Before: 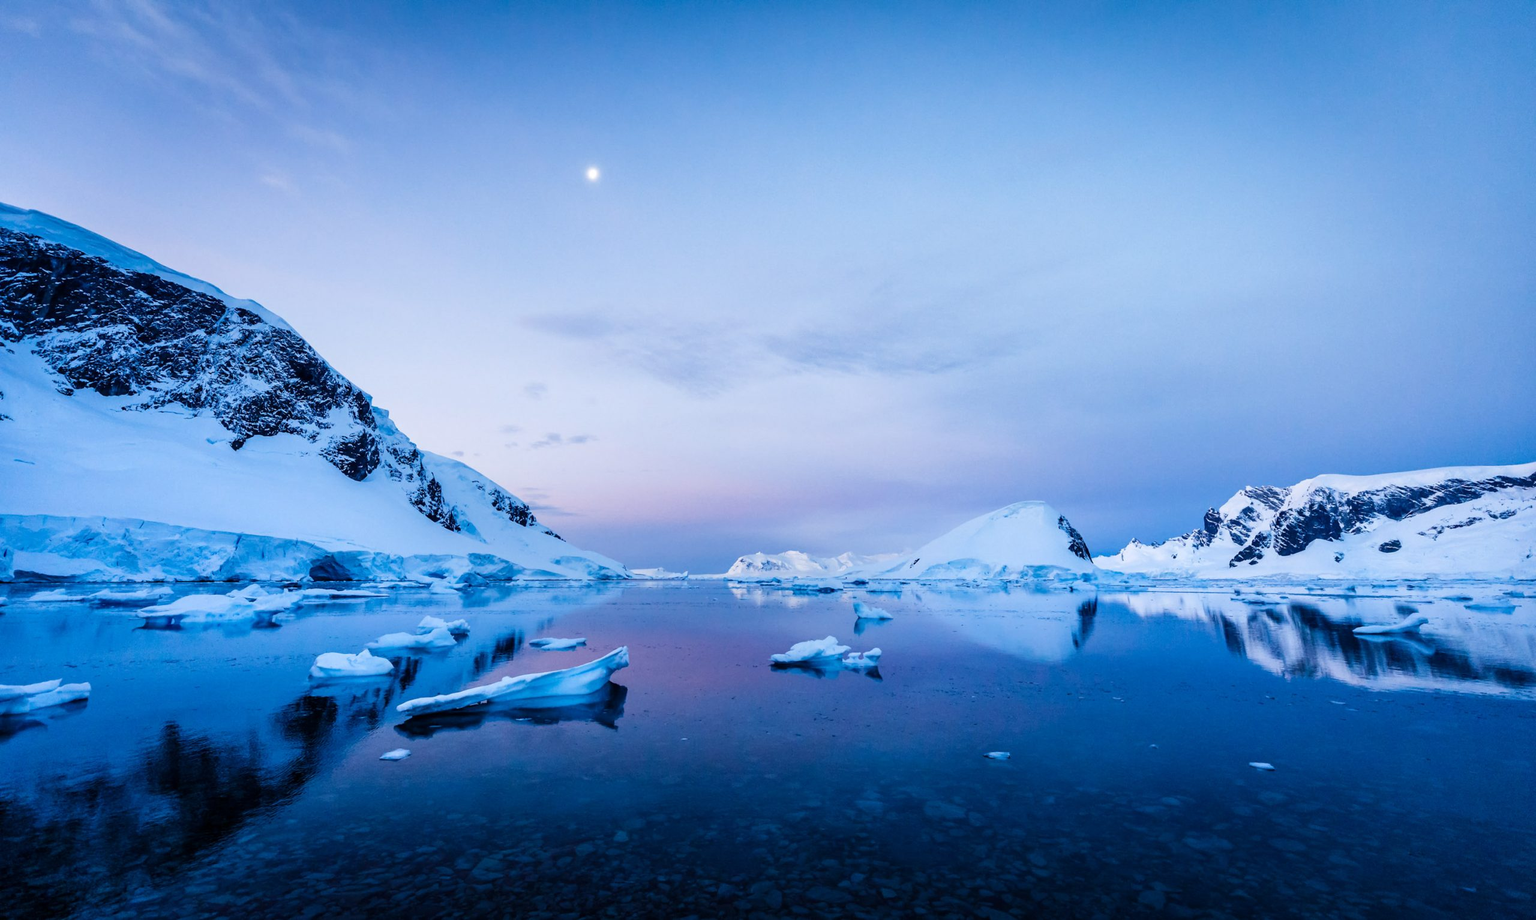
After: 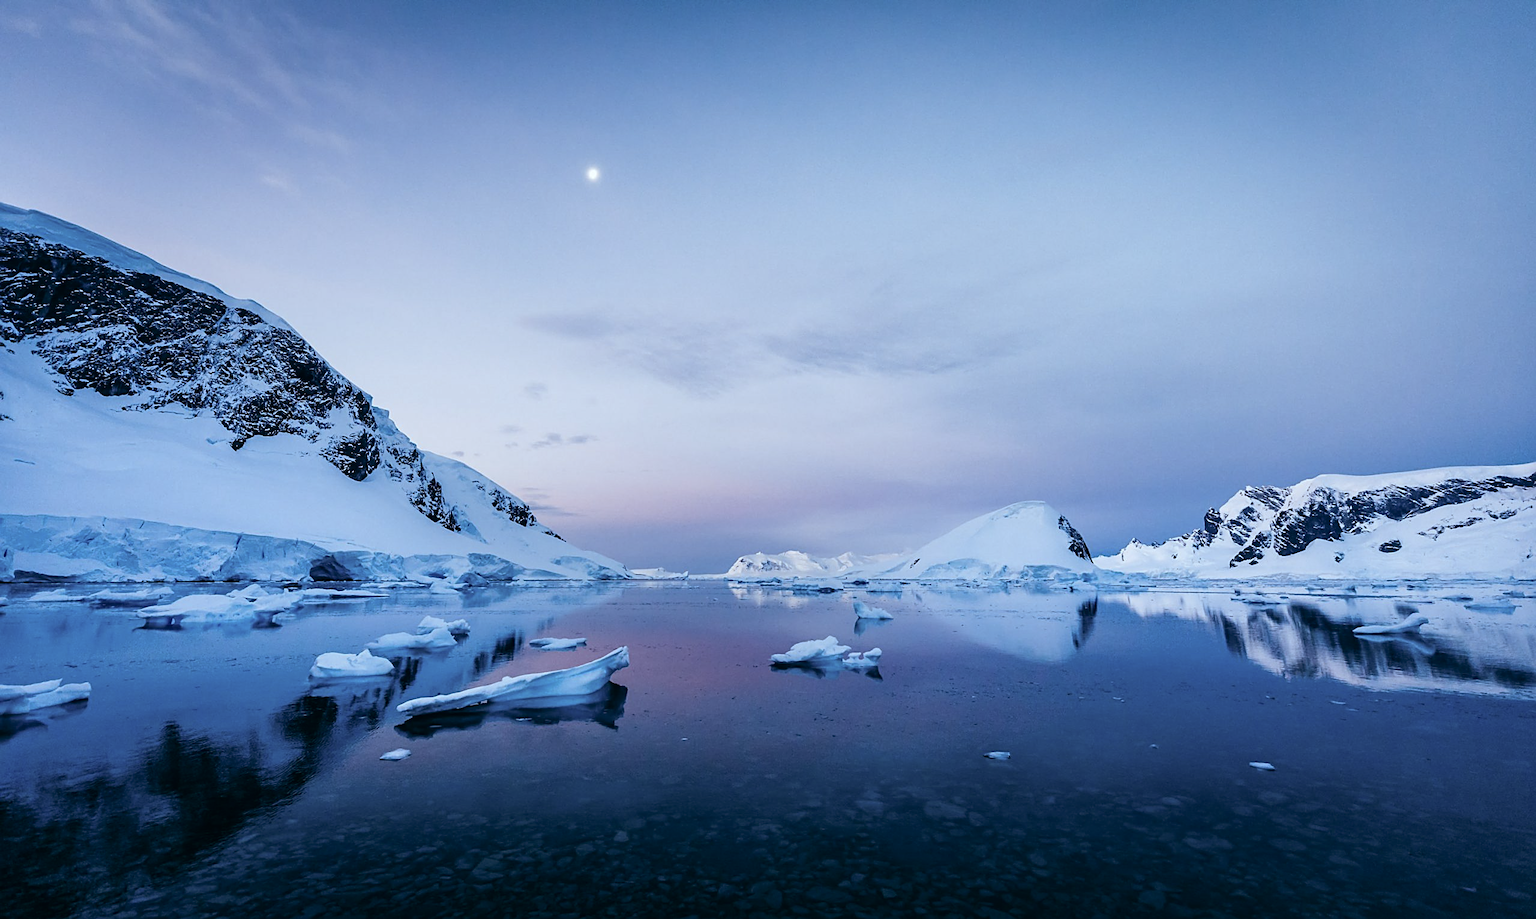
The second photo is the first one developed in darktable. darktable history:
sharpen: on, module defaults
color balance: lift [1, 0.994, 1.002, 1.006], gamma [0.957, 1.081, 1.016, 0.919], gain [0.97, 0.972, 1.01, 1.028], input saturation 91.06%, output saturation 79.8%
